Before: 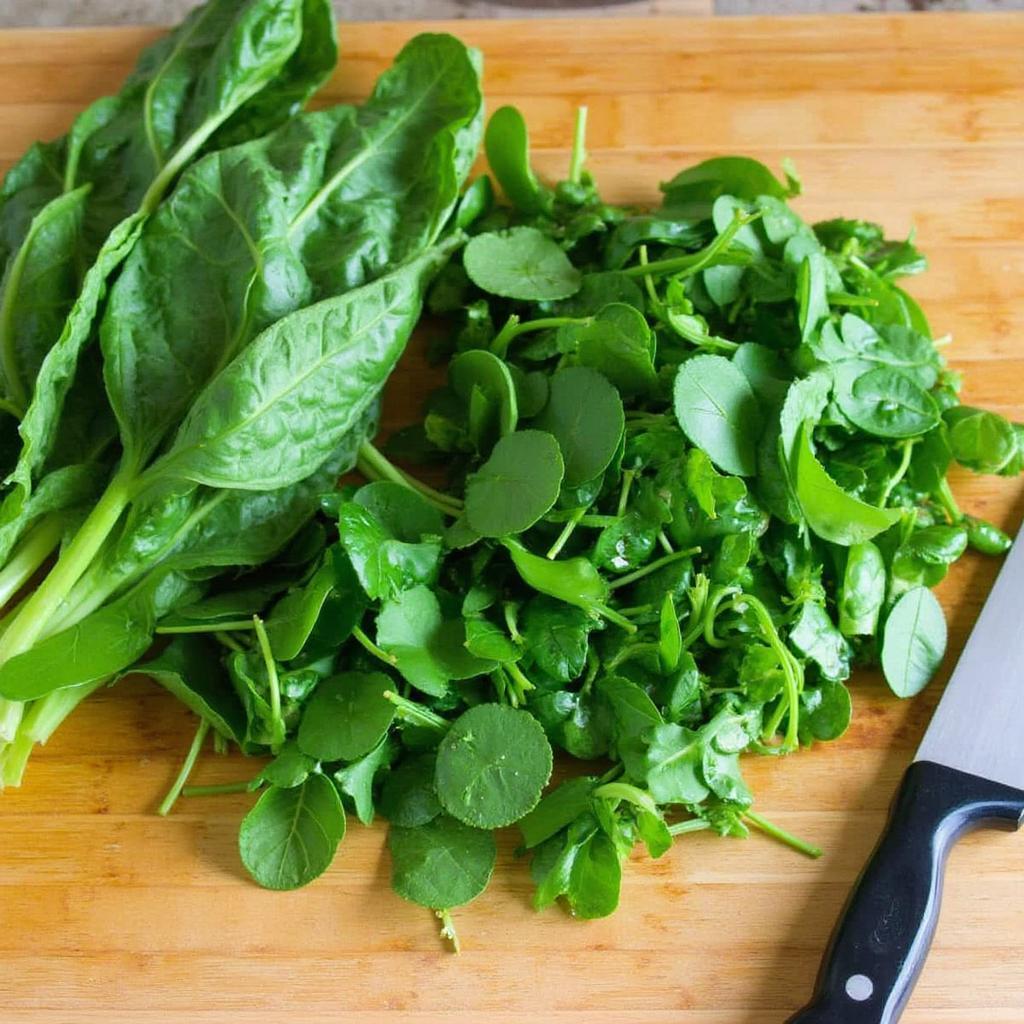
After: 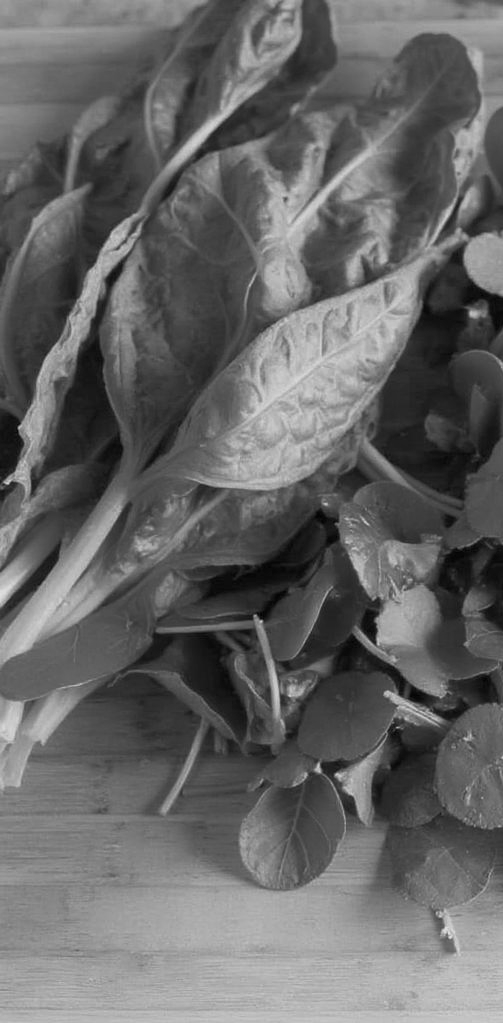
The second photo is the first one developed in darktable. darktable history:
color balance rgb: shadows lift › chroma 1%, shadows lift › hue 113°, highlights gain › chroma 0.2%, highlights gain › hue 333°, perceptual saturation grading › global saturation 20%, perceptual saturation grading › highlights -50%, perceptual saturation grading › shadows 25%, contrast -10%
monochrome: a 0, b 0, size 0.5, highlights 0.57
crop and rotate: left 0%, top 0%, right 50.845%
